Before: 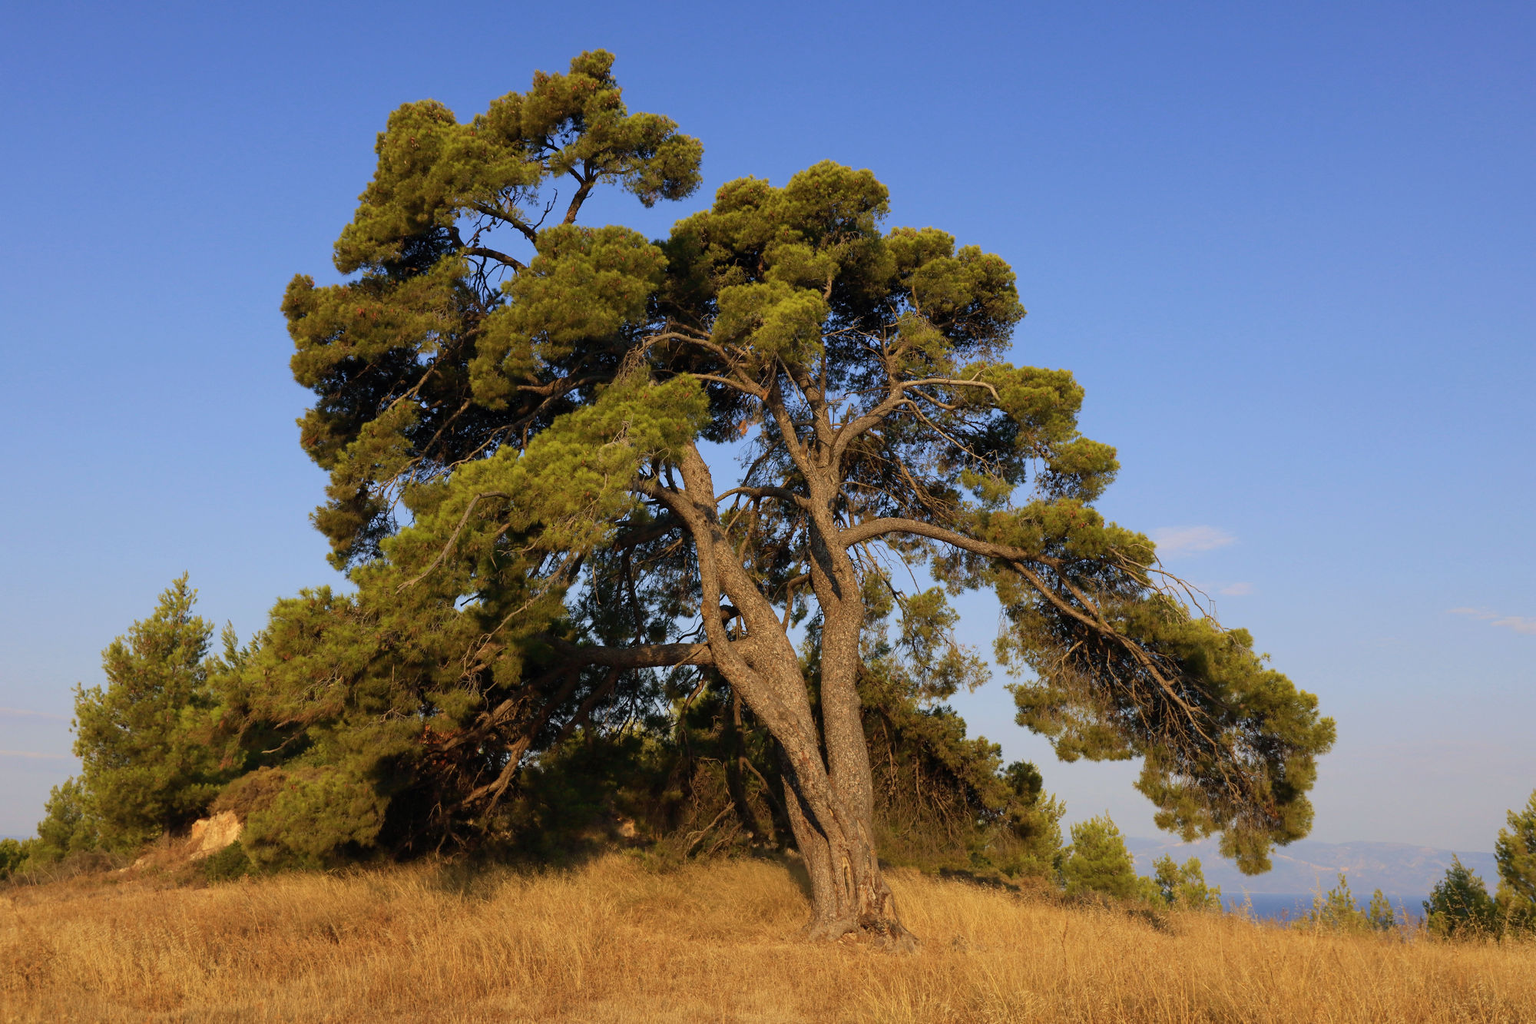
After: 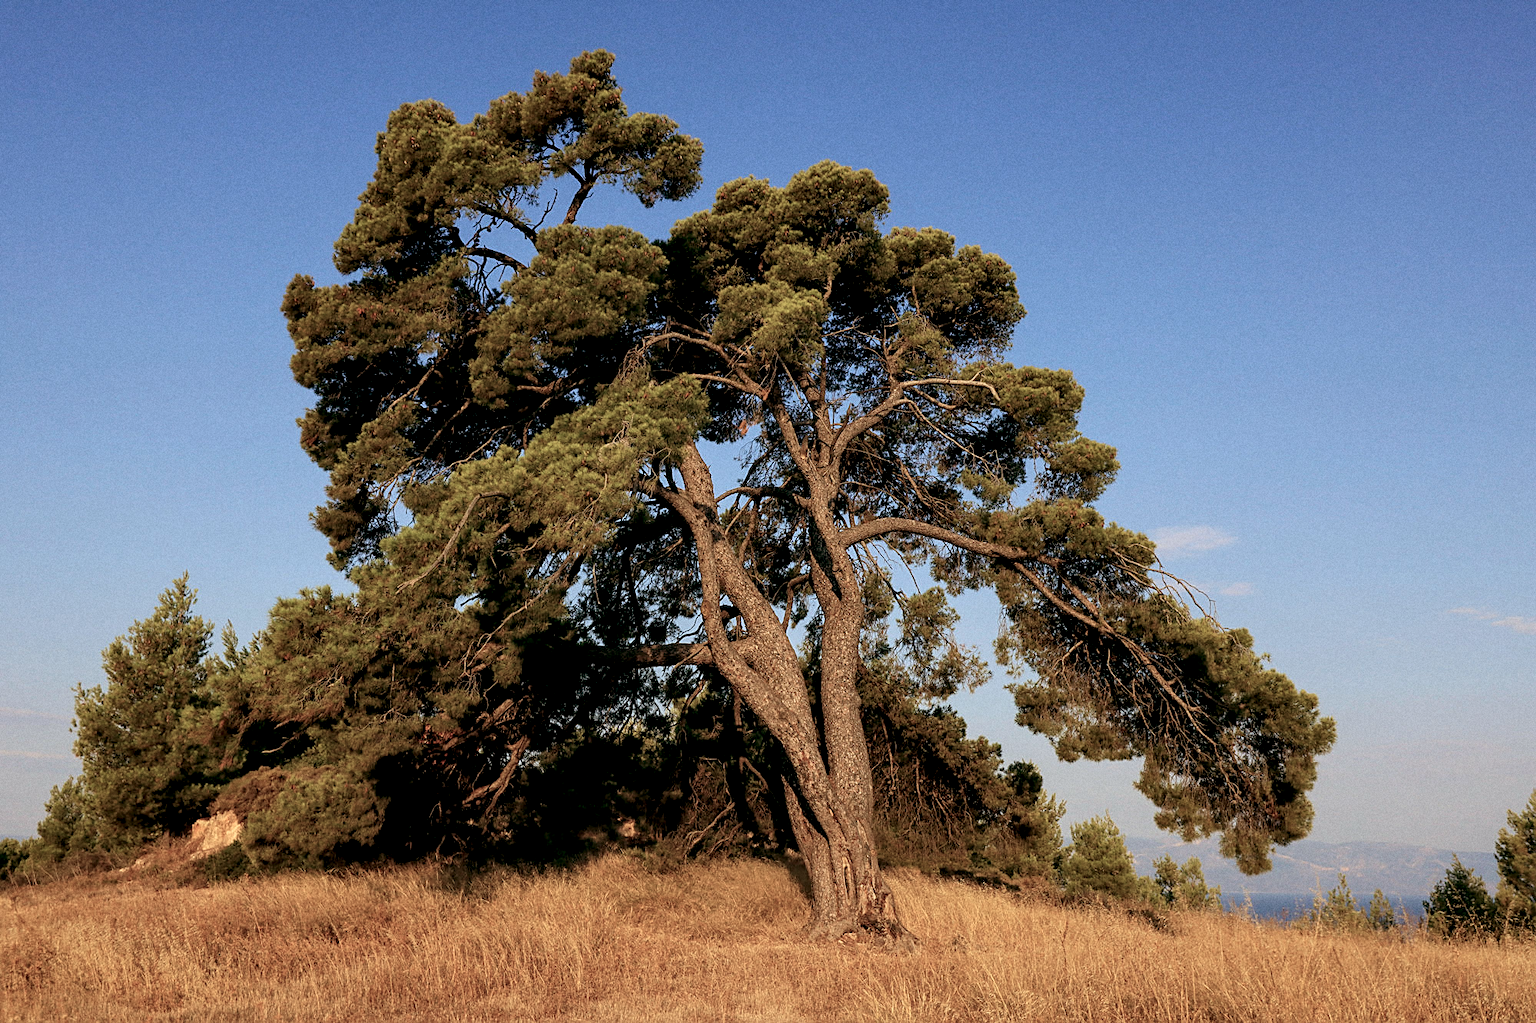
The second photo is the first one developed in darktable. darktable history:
color balance: lift [1, 0.994, 1.002, 1.006], gamma [0.957, 1.081, 1.016, 0.919], gain [0.97, 0.972, 1.01, 1.028], input saturation 91.06%, output saturation 79.8%
grain: on, module defaults
local contrast: detail 135%, midtone range 0.75
sharpen: on, module defaults
